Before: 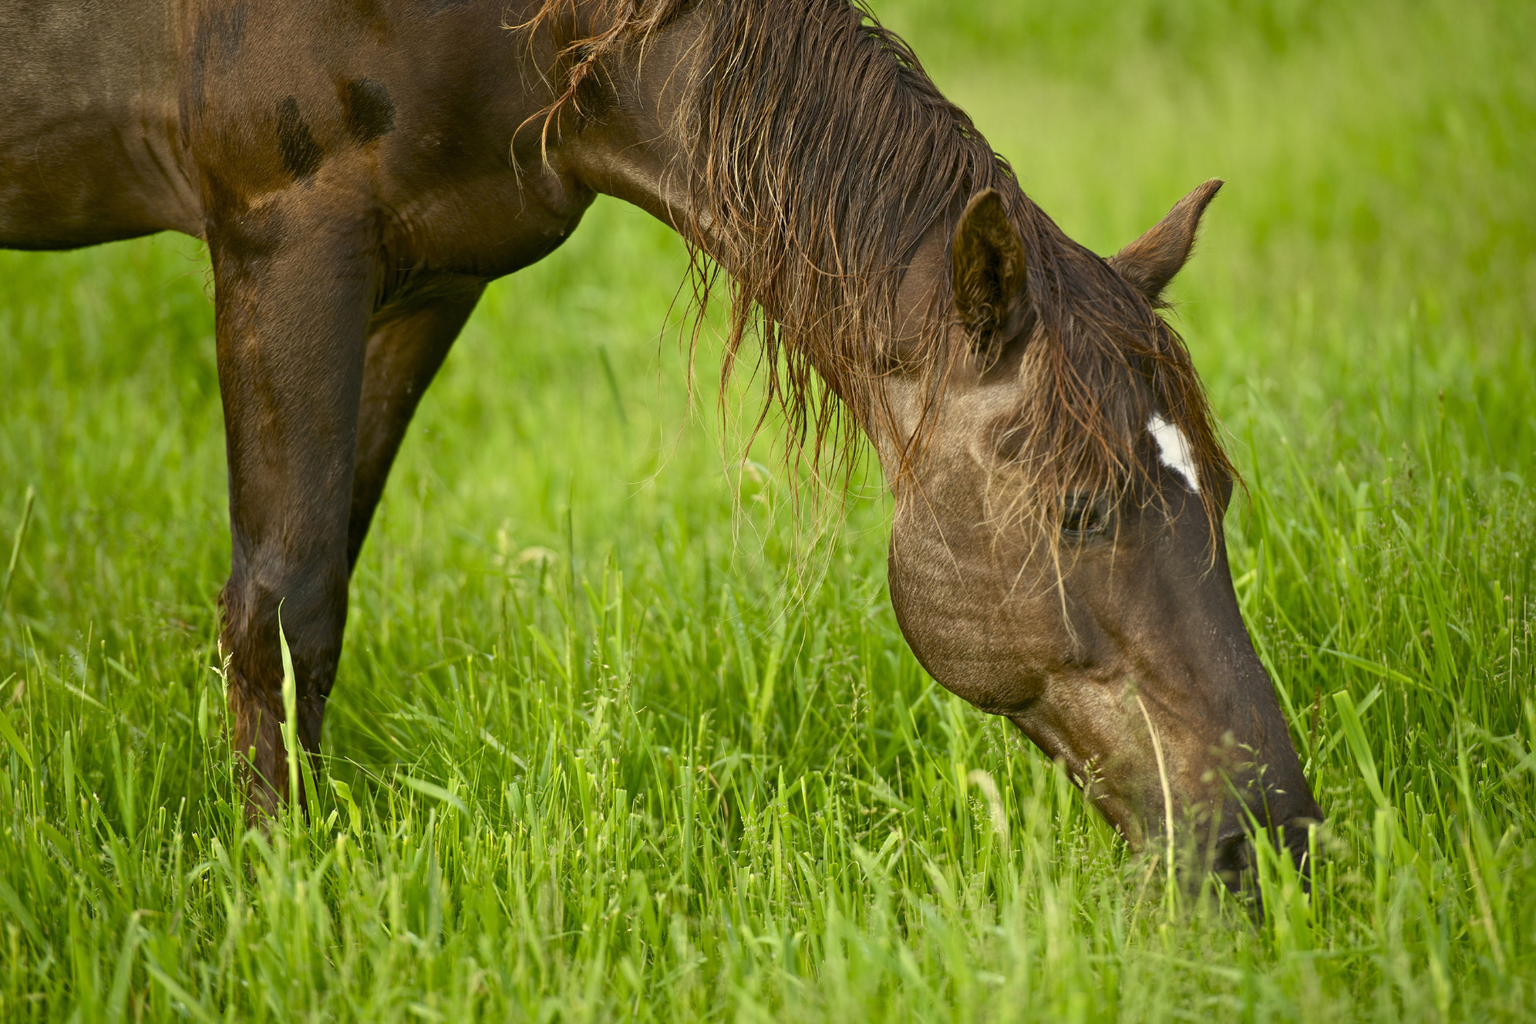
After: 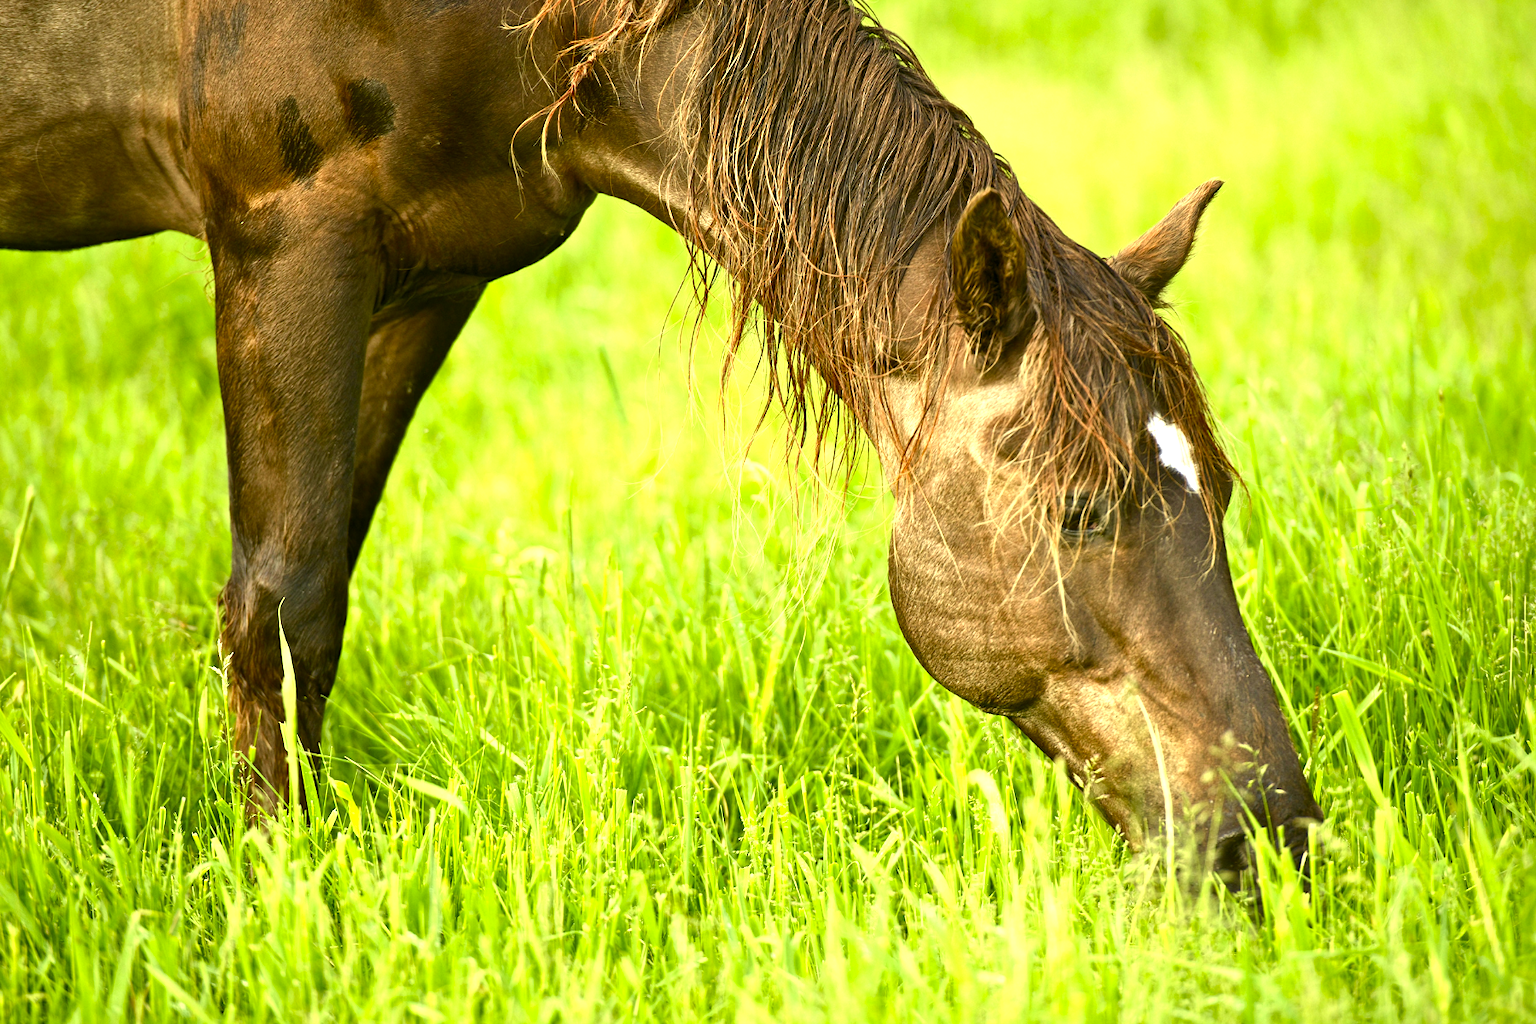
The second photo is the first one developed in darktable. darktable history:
levels: levels [0, 0.352, 0.703]
tone curve: curves: ch0 [(0, 0) (0.091, 0.066) (0.184, 0.16) (0.491, 0.519) (0.748, 0.765) (1, 0.919)]; ch1 [(0, 0) (0.179, 0.173) (0.322, 0.32) (0.424, 0.424) (0.502, 0.5) (0.56, 0.575) (0.631, 0.675) (0.777, 0.806) (1, 1)]; ch2 [(0, 0) (0.434, 0.447) (0.497, 0.498) (0.539, 0.566) (0.676, 0.691) (1, 1)], color space Lab, independent channels, preserve colors none
